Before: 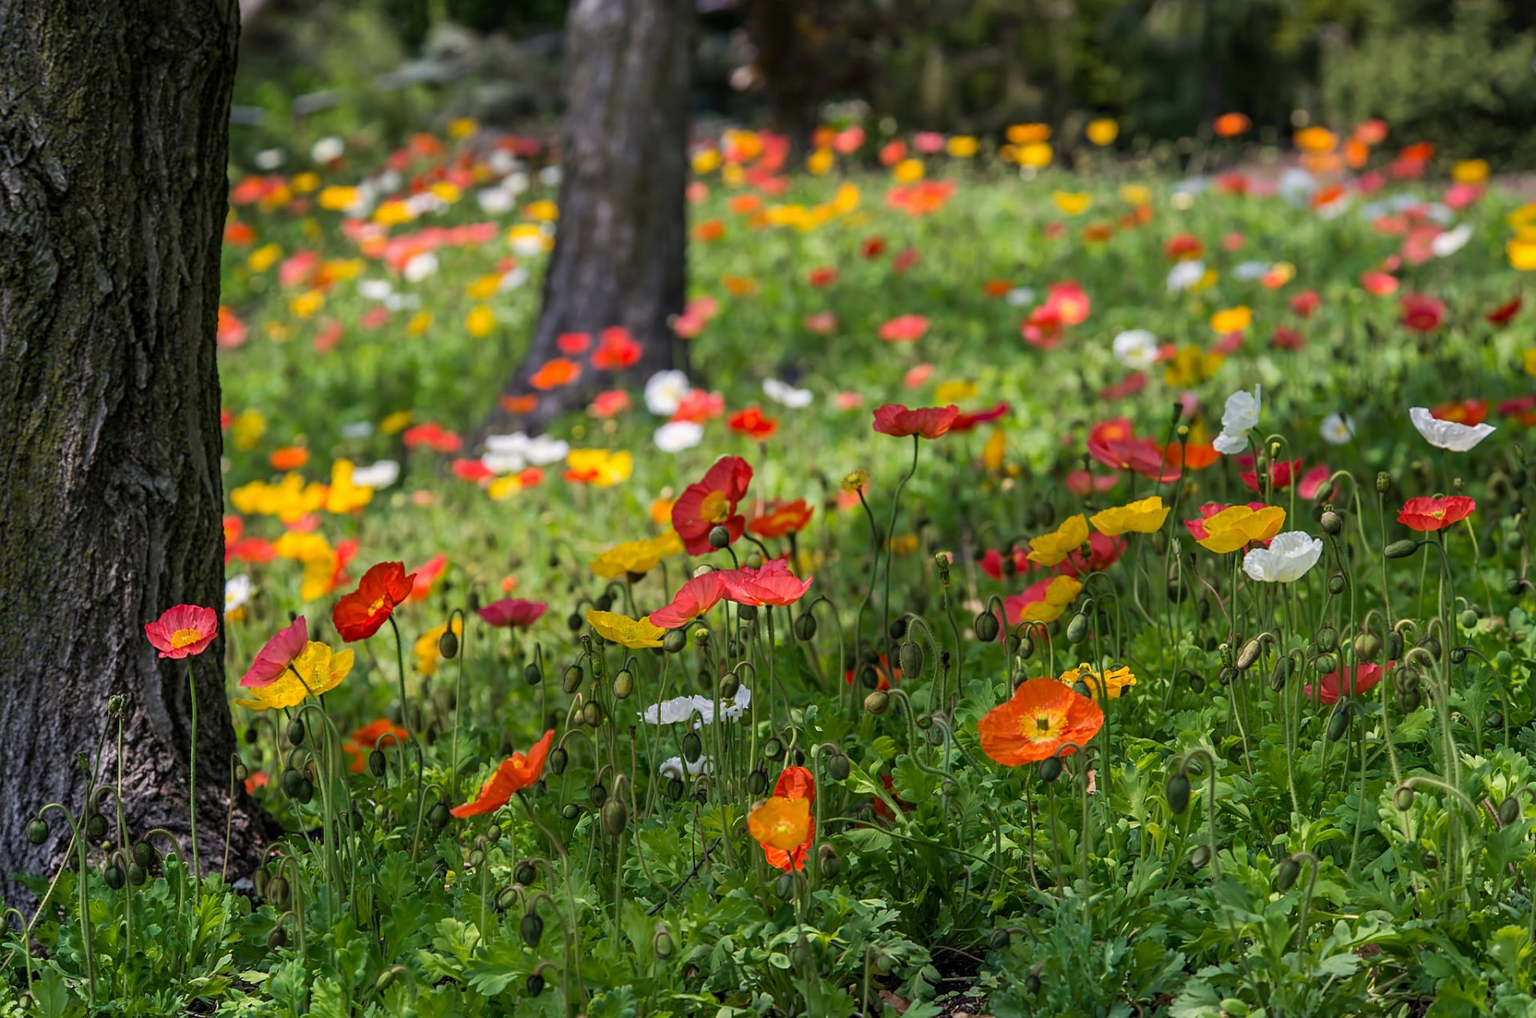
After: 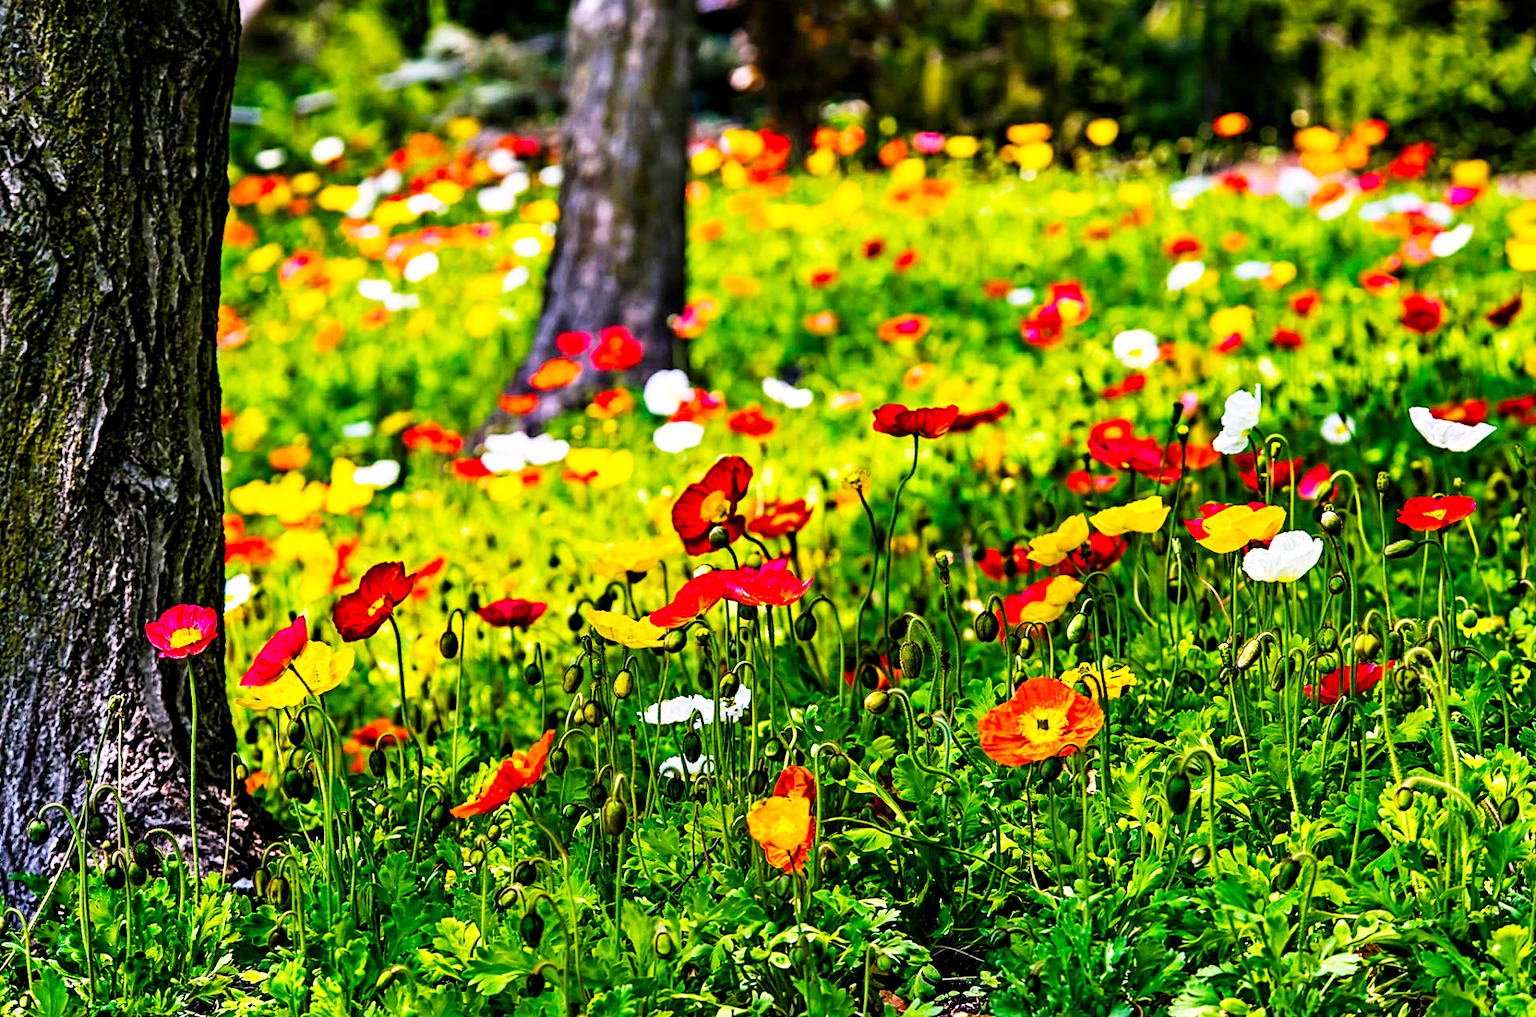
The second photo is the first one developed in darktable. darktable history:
color balance rgb: highlights gain › chroma 2.035%, highlights gain › hue 288.65°, perceptual saturation grading › global saturation 65.344%, perceptual saturation grading › highlights 49.384%, perceptual saturation grading › shadows 29.323%
base curve: curves: ch0 [(0, 0) (0.007, 0.004) (0.027, 0.03) (0.046, 0.07) (0.207, 0.54) (0.442, 0.872) (0.673, 0.972) (1, 1)], preserve colors none
contrast equalizer: octaves 7, y [[0.5, 0.542, 0.583, 0.625, 0.667, 0.708], [0.5 ×6], [0.5 ×6], [0 ×6], [0 ×6]]
